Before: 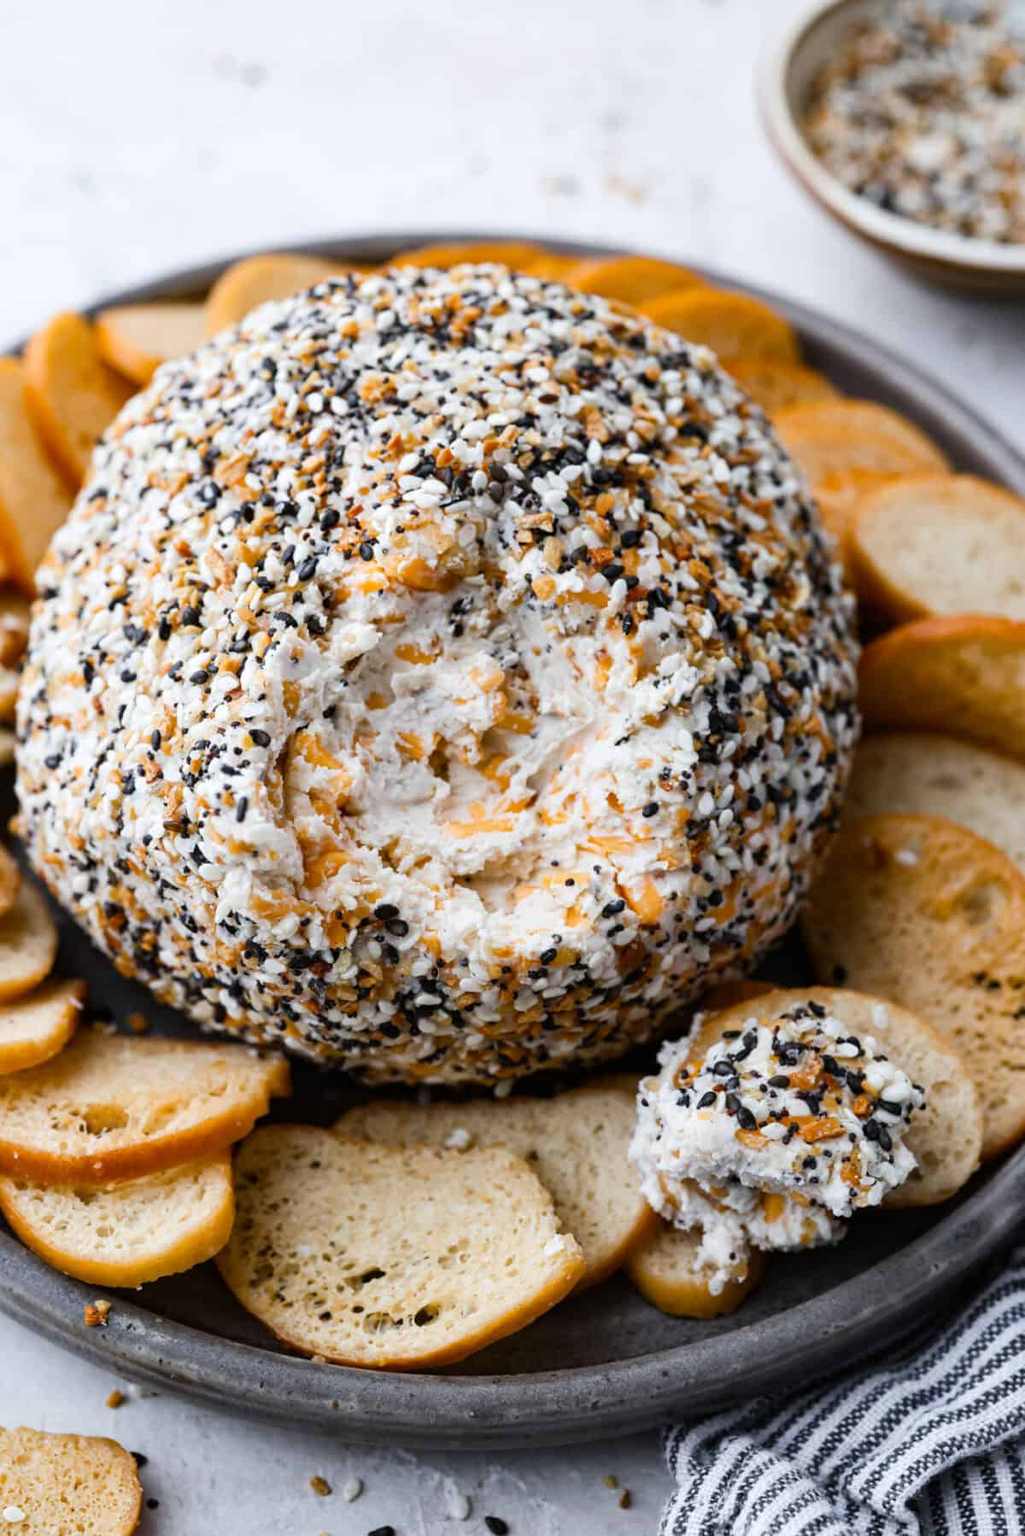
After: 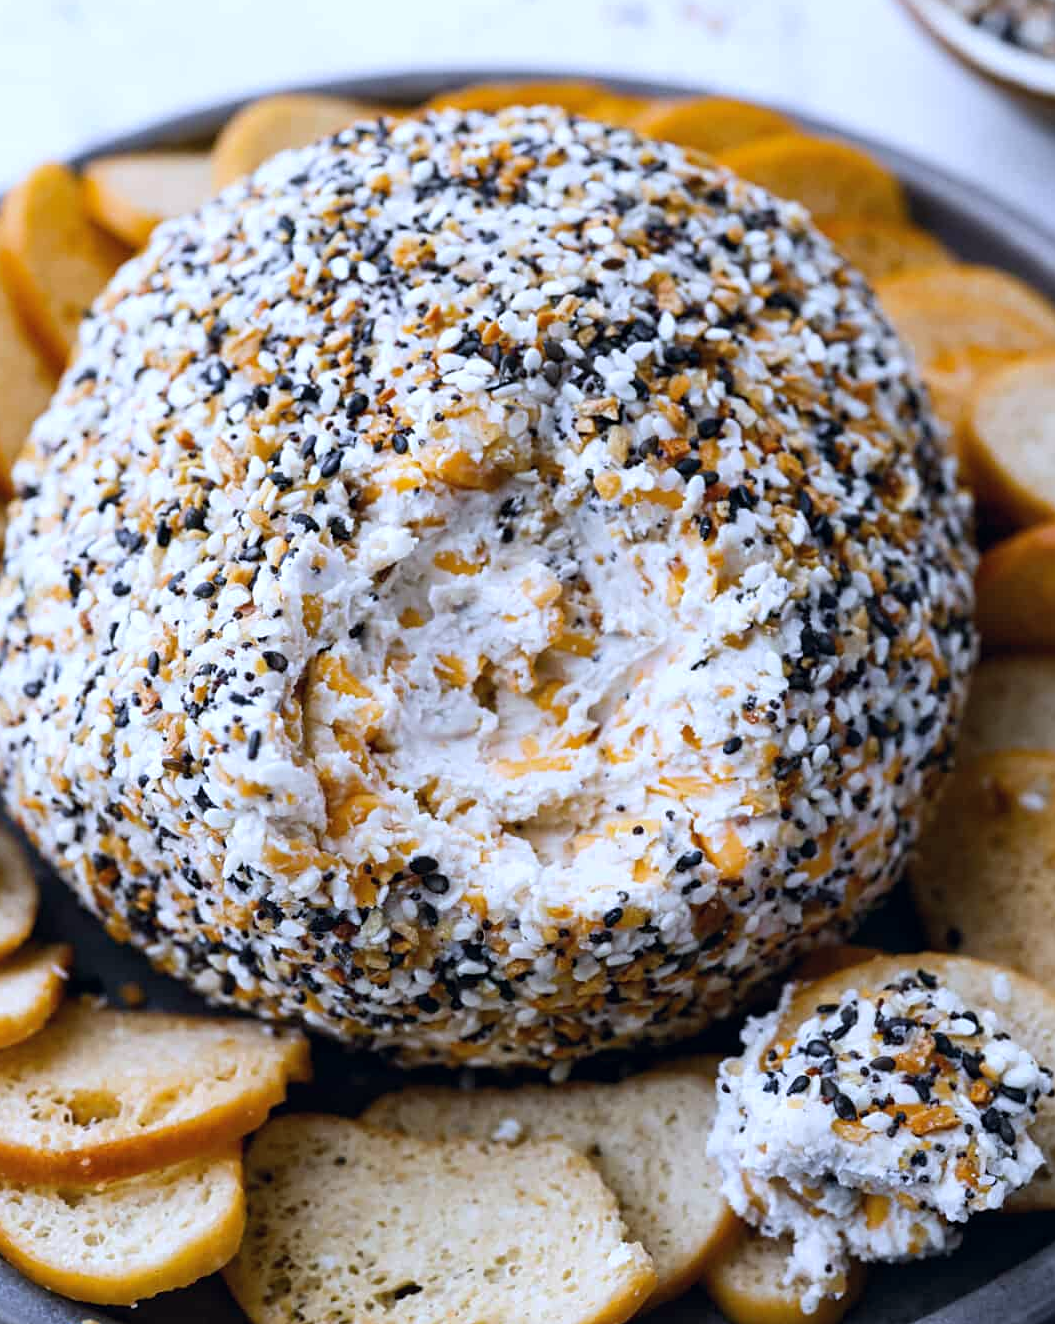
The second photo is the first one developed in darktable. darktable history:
crop and rotate: left 2.425%, top 11.305%, right 9.6%, bottom 15.08%
color correction: highlights a* 0.207, highlights b* 2.7, shadows a* -0.874, shadows b* -4.78
sharpen: amount 0.2
white balance: red 0.948, green 1.02, blue 1.176
